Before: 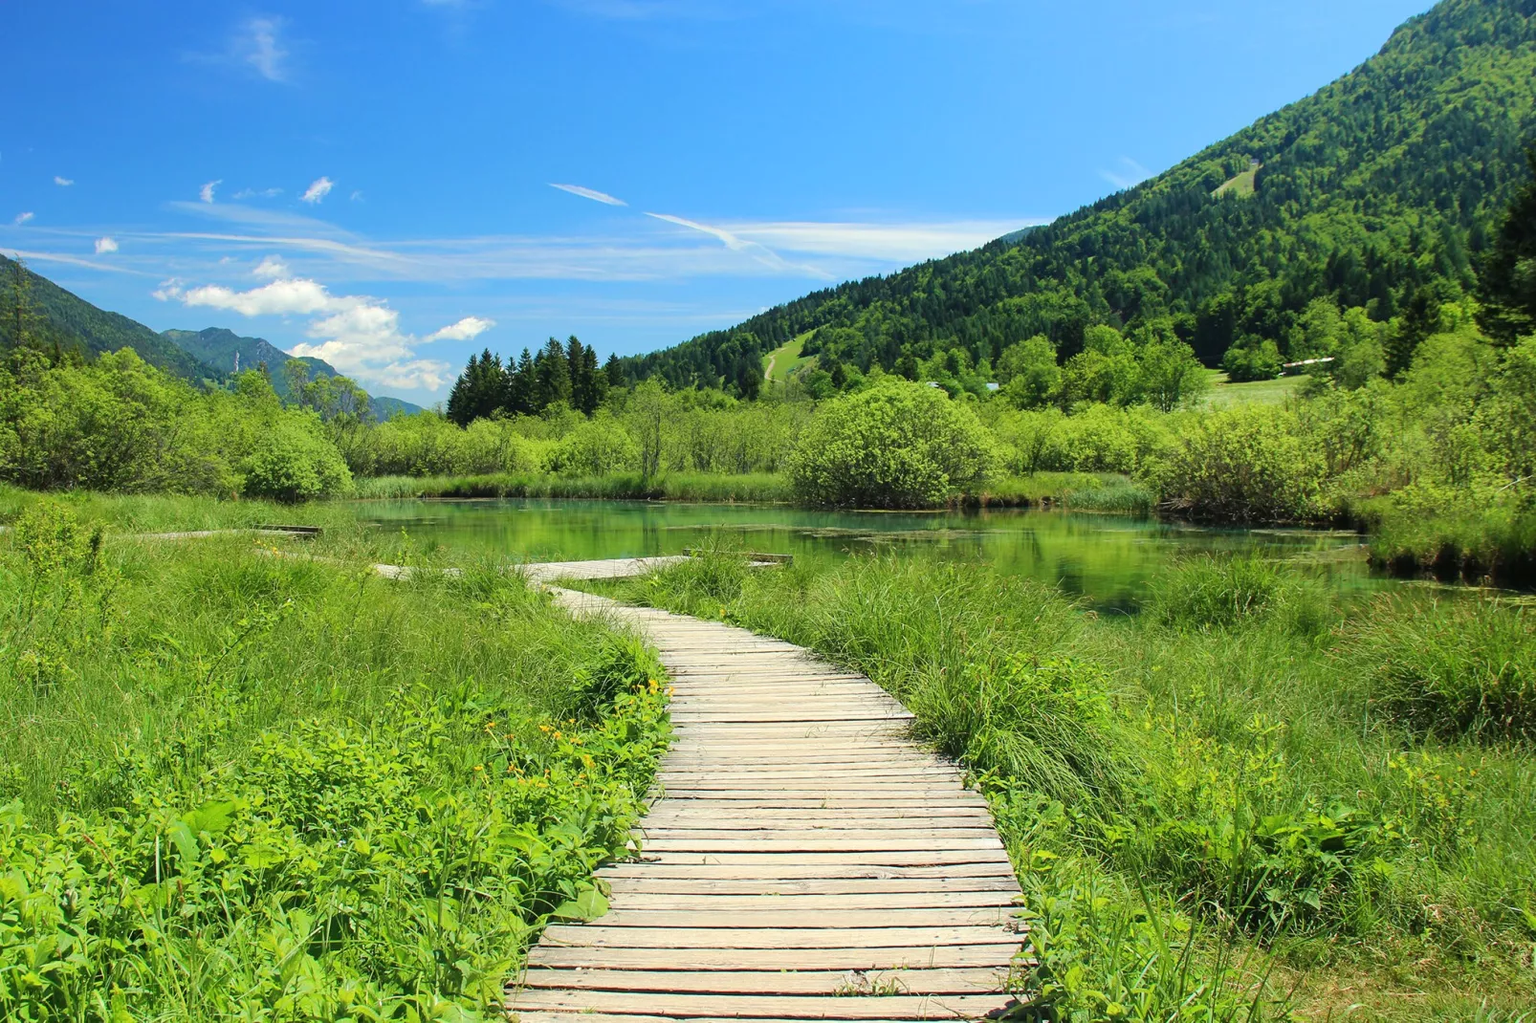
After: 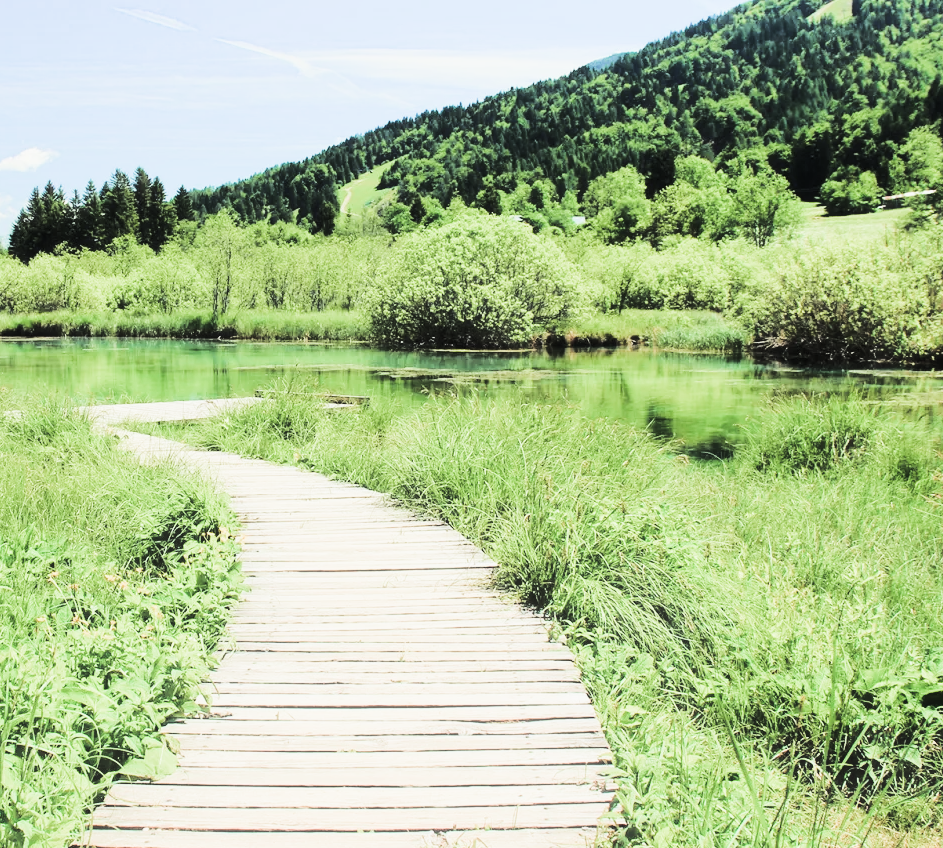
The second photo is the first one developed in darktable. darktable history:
exposure: black level correction 0, exposure 1.936 EV, compensate highlight preservation false
color balance rgb: perceptual saturation grading › global saturation 0.079%, perceptual brilliance grading › highlights 1.781%, perceptual brilliance grading › mid-tones -49.994%, perceptual brilliance grading › shadows -49.557%, global vibrance 9.429%
haze removal: strength -0.095, compatibility mode true, adaptive false
crop and rotate: left 28.606%, top 17.236%, right 12.664%, bottom 3.46%
filmic rgb: black relative exposure -7.22 EV, white relative exposure 5.36 EV, hardness 3.03, color science v4 (2020), iterations of high-quality reconstruction 10
